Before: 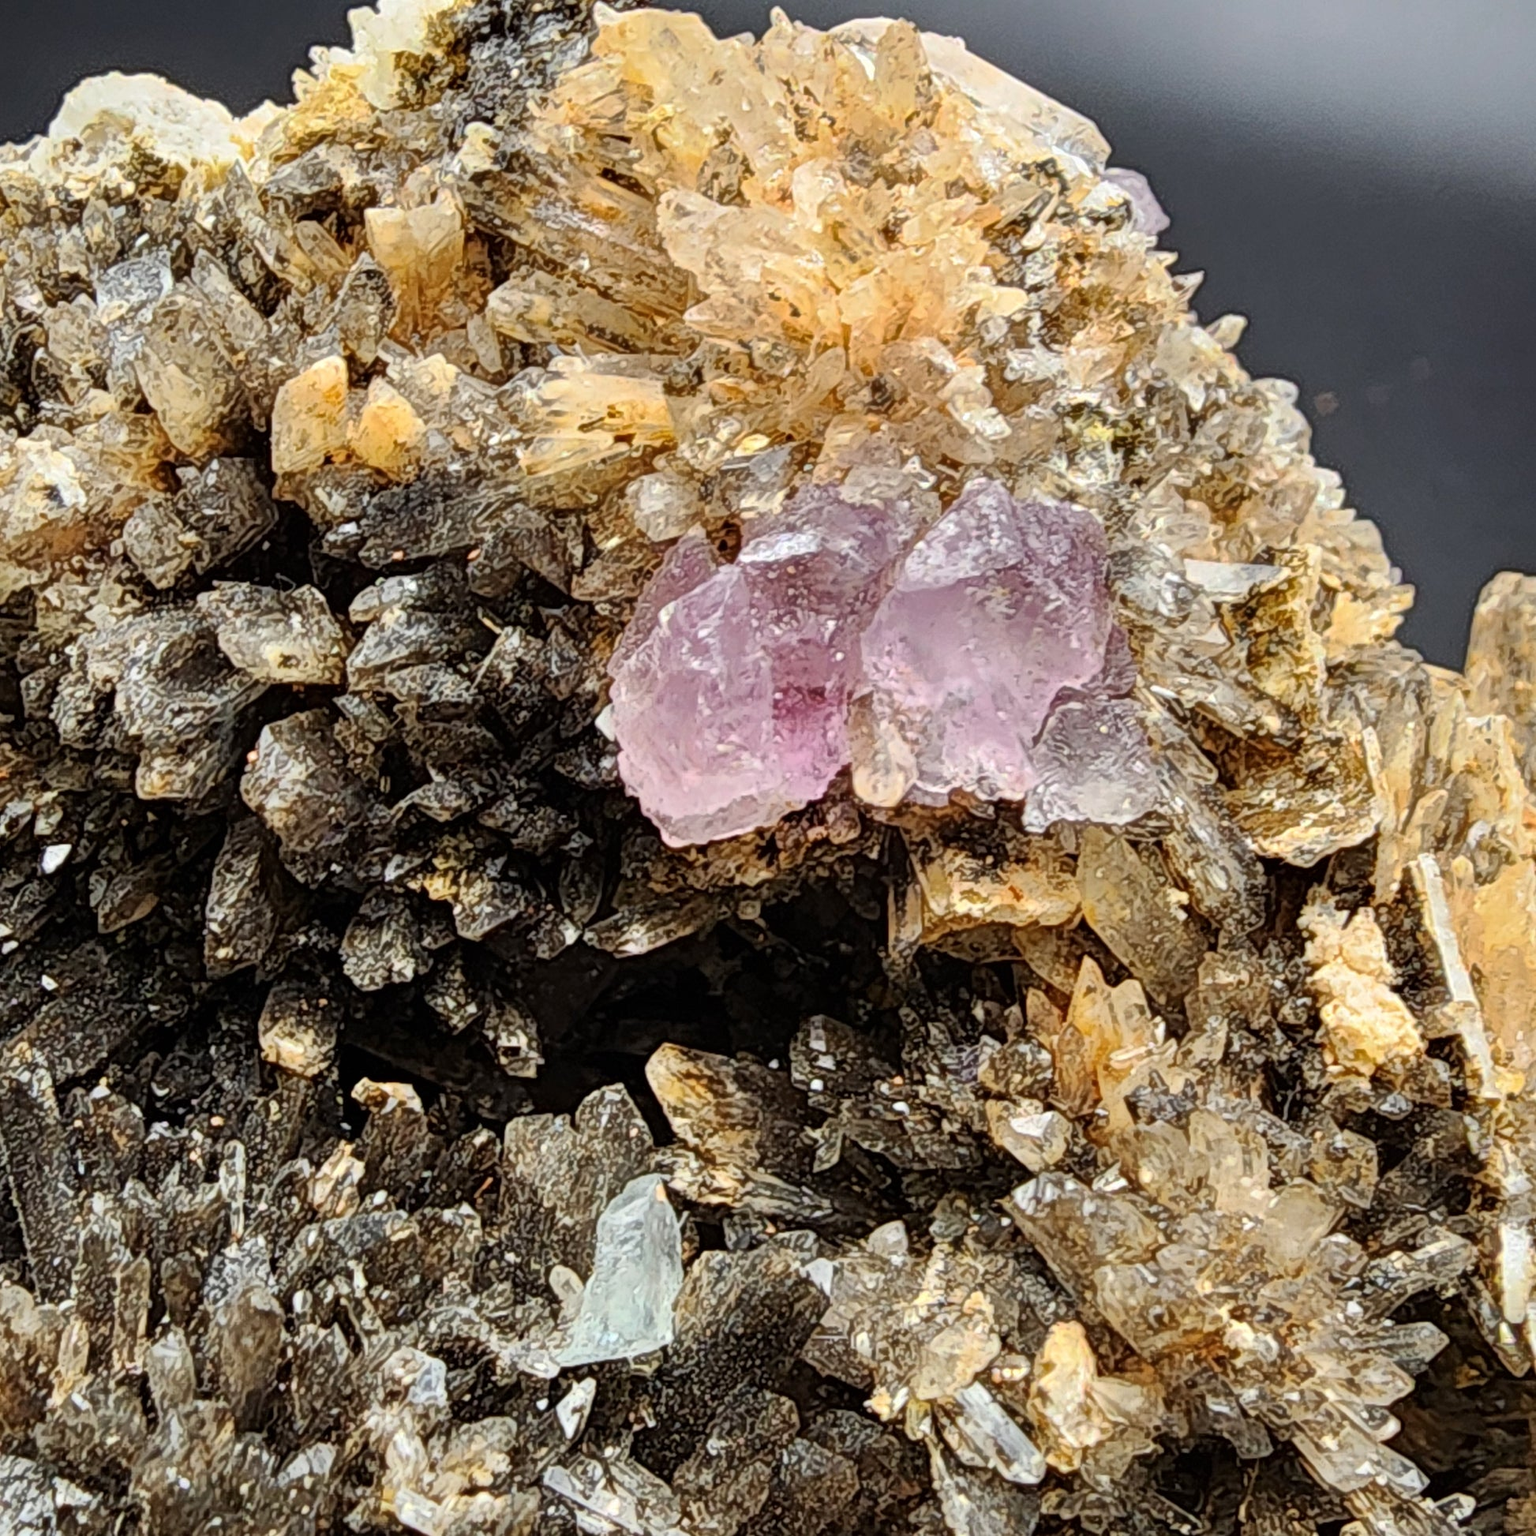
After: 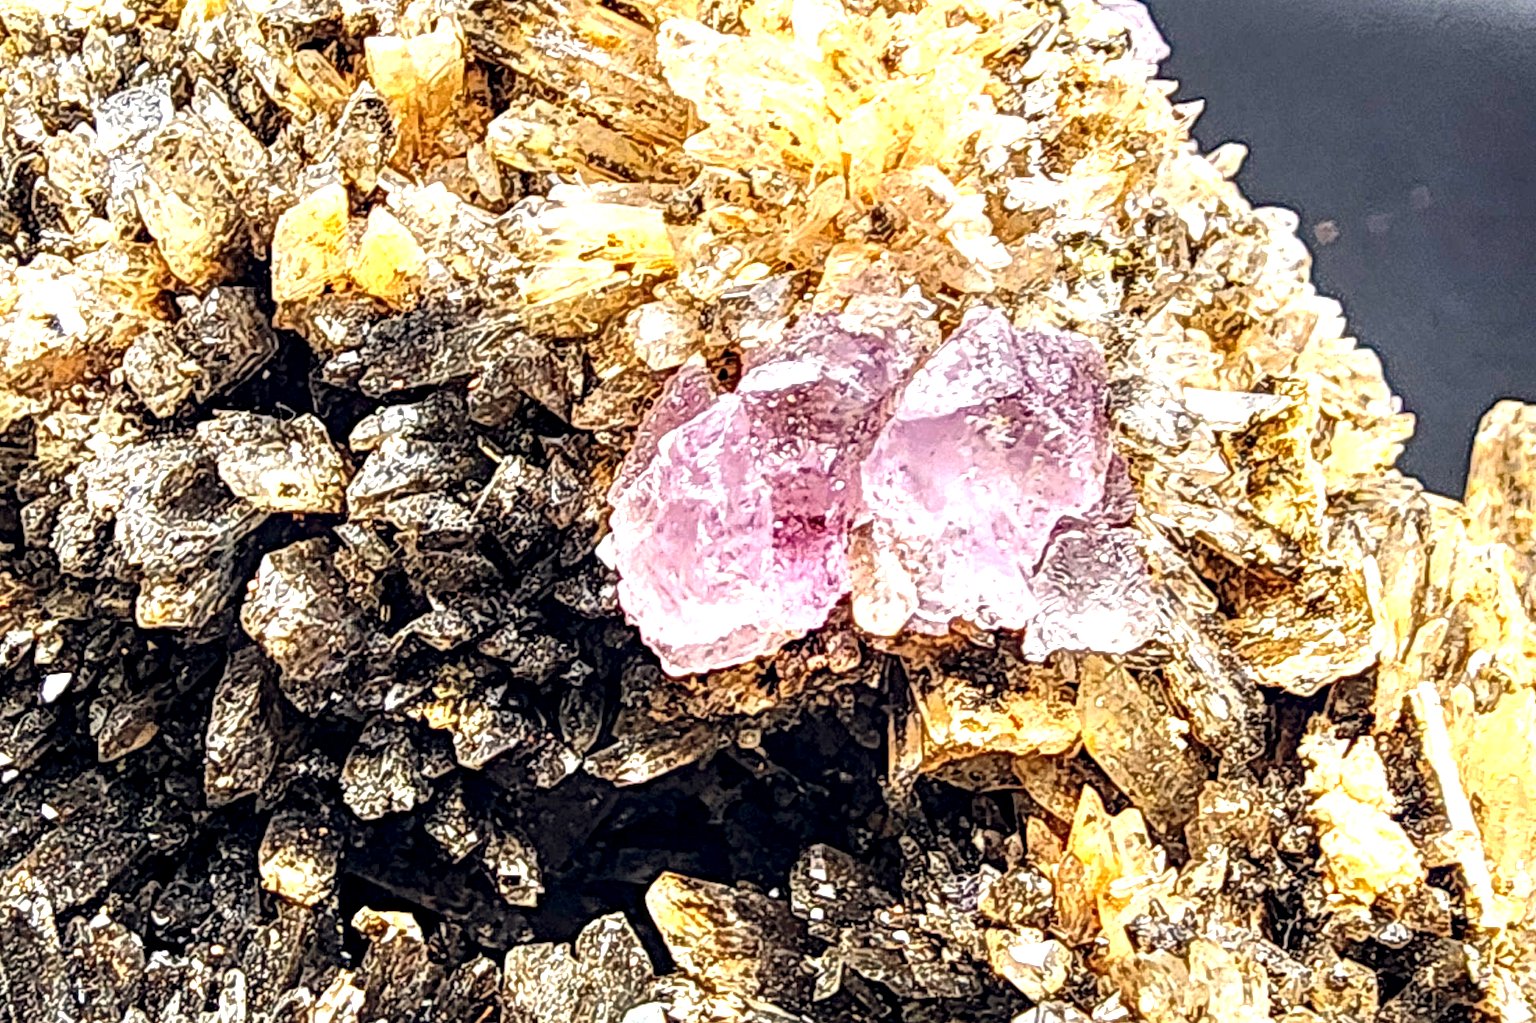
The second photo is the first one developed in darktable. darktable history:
color balance rgb: shadows lift › hue 87.51°, highlights gain › chroma 1.62%, highlights gain › hue 55.1°, global offset › chroma 0.1%, global offset › hue 253.66°, linear chroma grading › global chroma 0.5%
crop: top 11.166%, bottom 22.168%
exposure: black level correction 0, exposure 1.2 EV, compensate highlight preservation false
local contrast: highlights 60%, shadows 60%, detail 160%
haze removal: strength 0.29, distance 0.25, compatibility mode true, adaptive false
